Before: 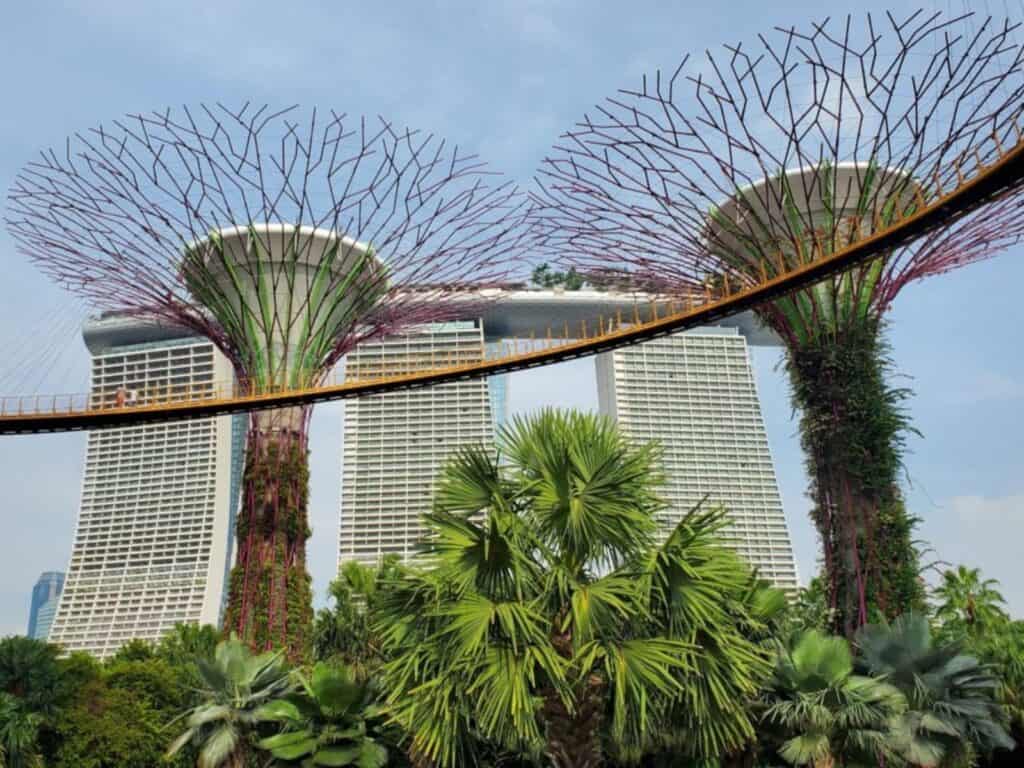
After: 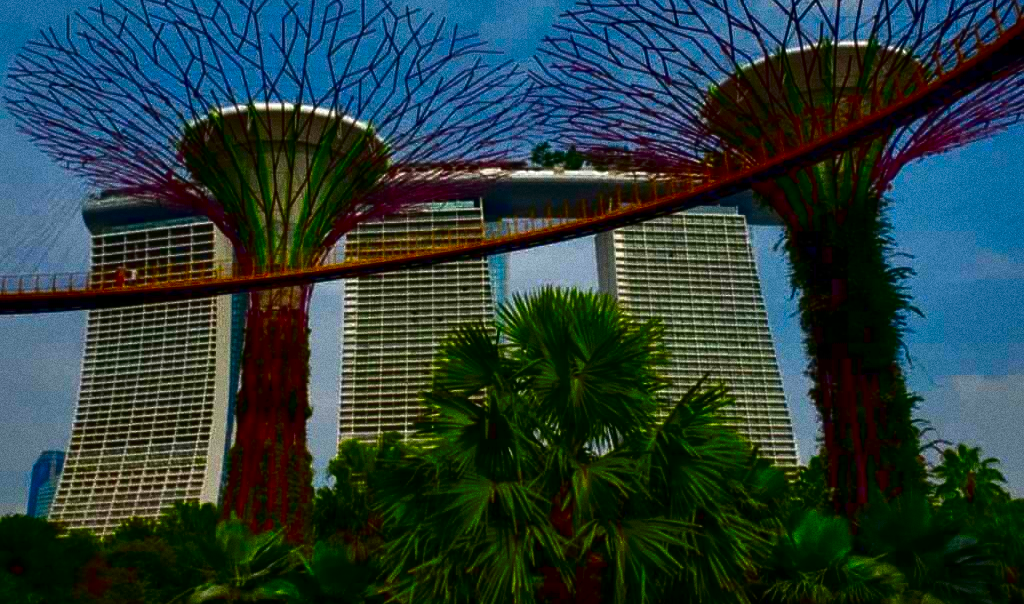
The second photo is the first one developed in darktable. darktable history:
tone equalizer: on, module defaults
crop and rotate: top 15.774%, bottom 5.506%
grain: coarseness 8.68 ISO, strength 31.94%
contrast brightness saturation: brightness -1, saturation 1
